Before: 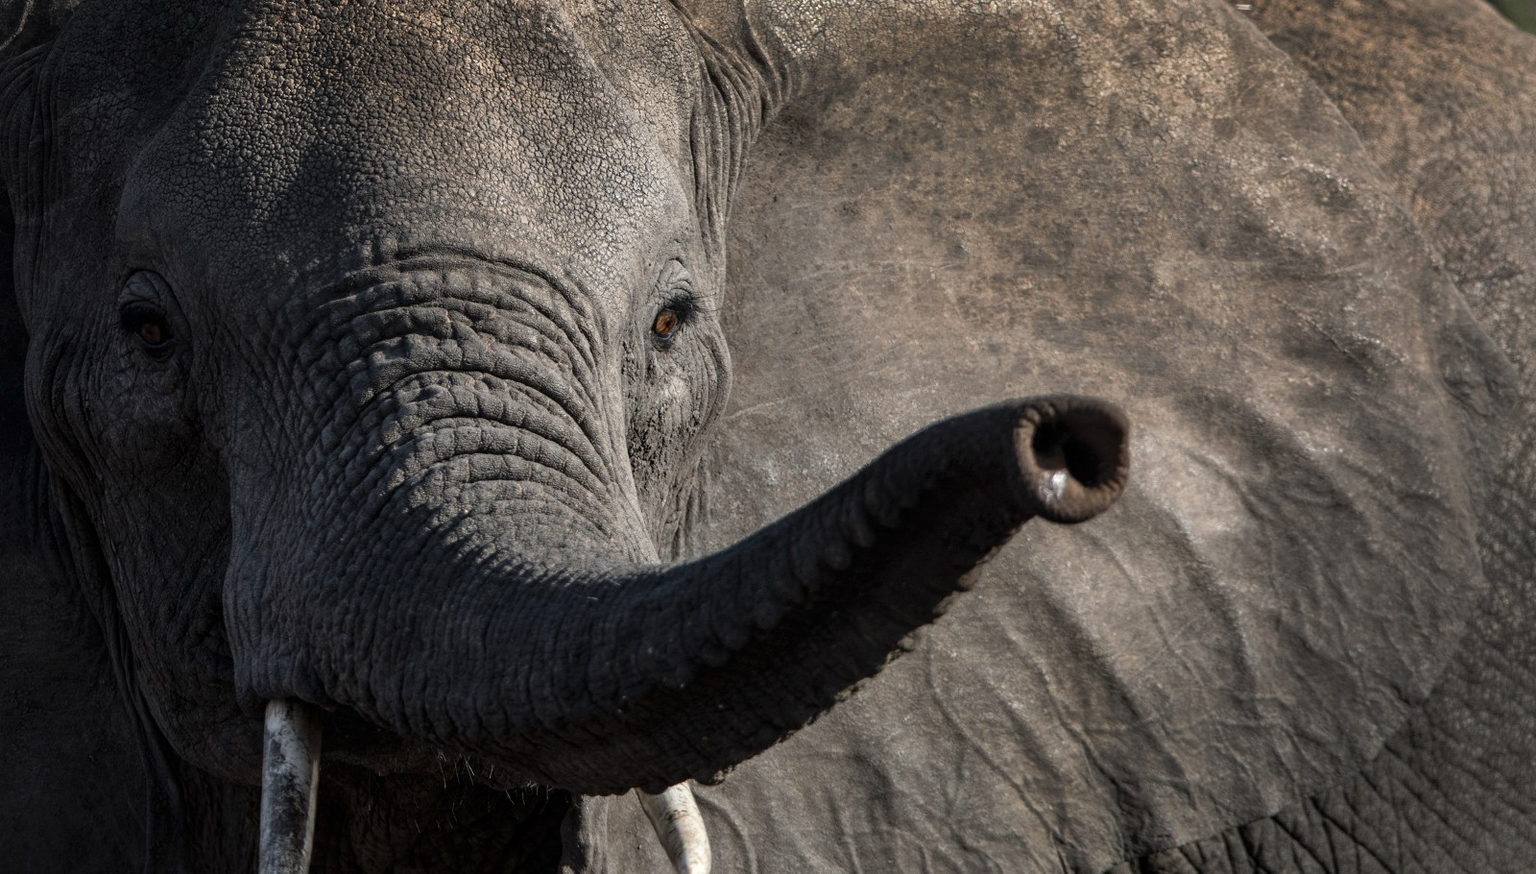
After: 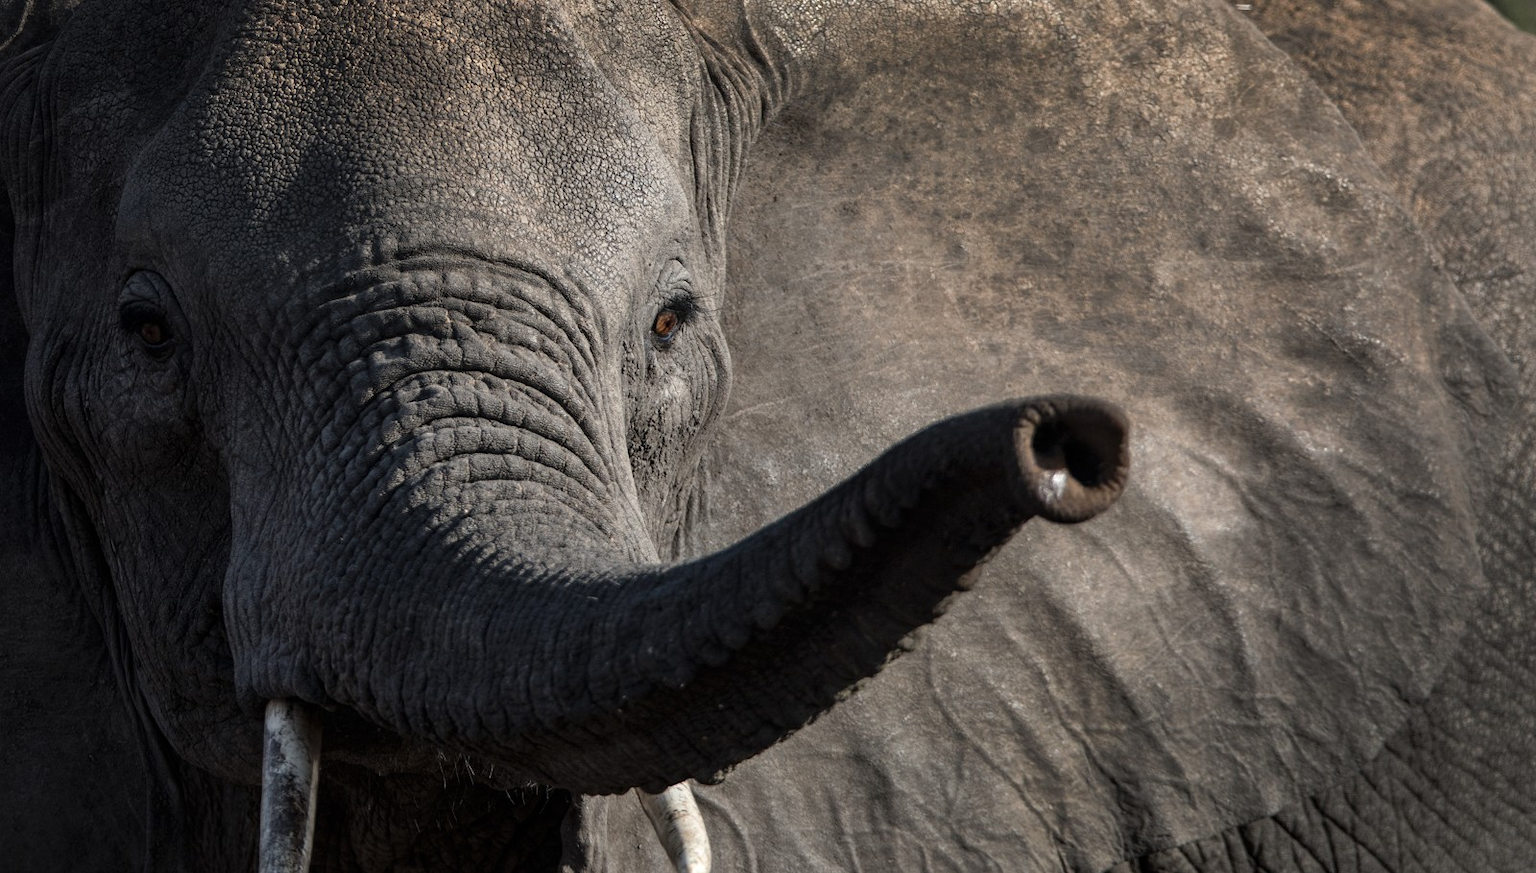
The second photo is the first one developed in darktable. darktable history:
tone equalizer: mask exposure compensation -0.5 EV
